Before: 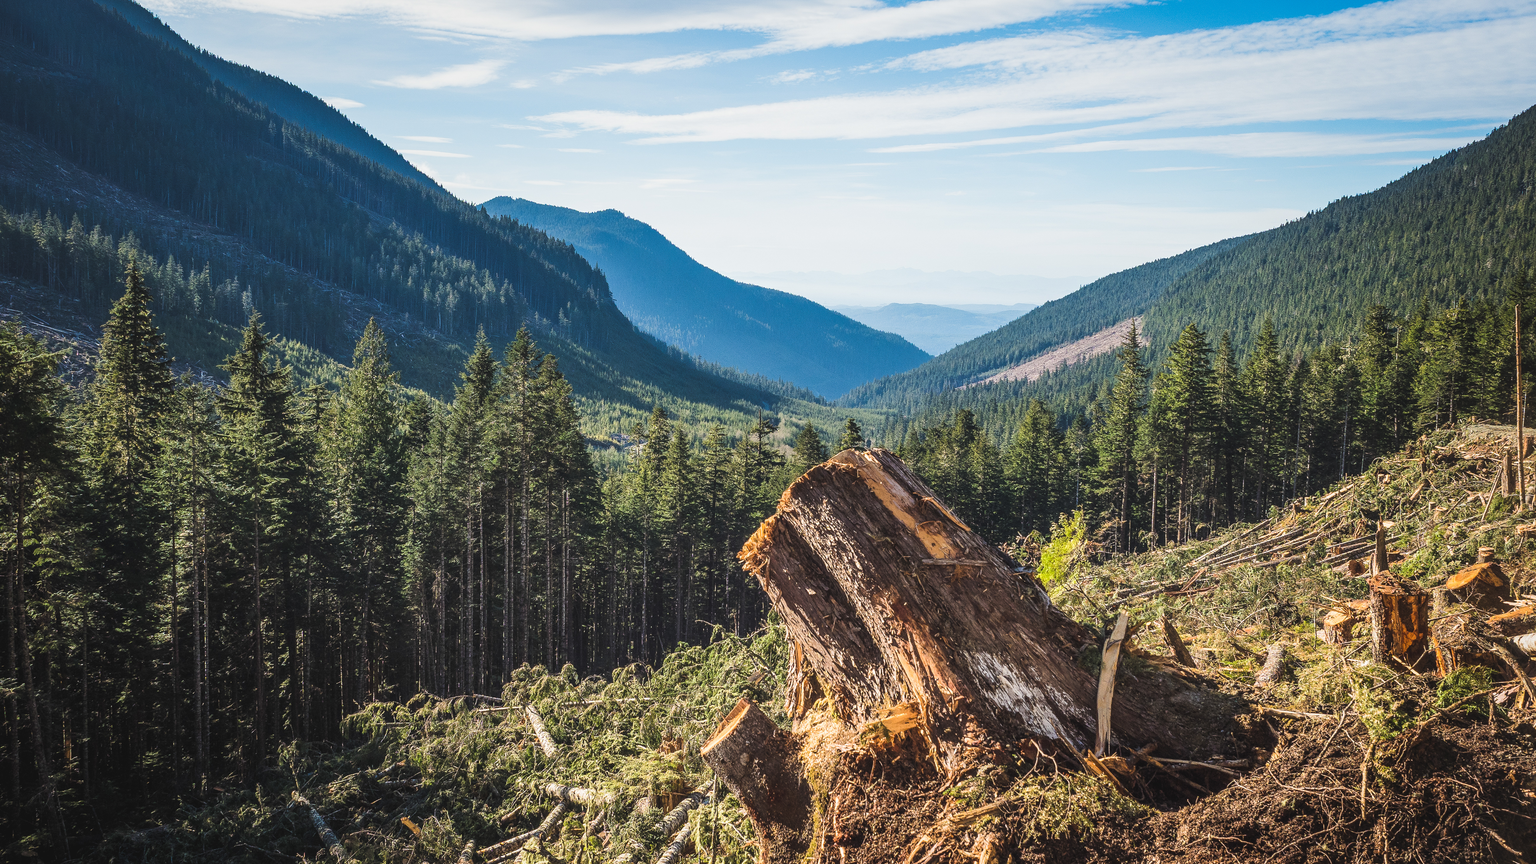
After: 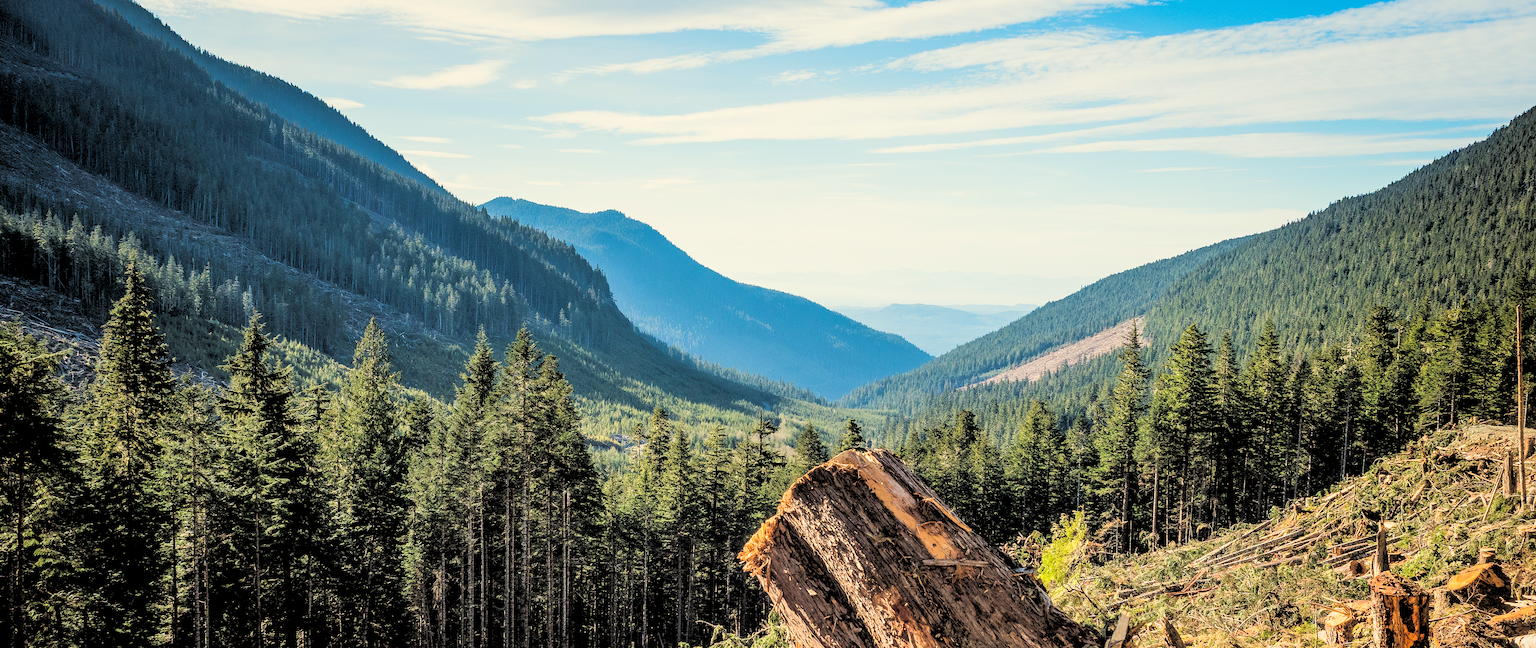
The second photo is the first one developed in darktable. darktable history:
rgb levels: levels [[0.027, 0.429, 0.996], [0, 0.5, 1], [0, 0.5, 1]]
crop: bottom 24.967%
white balance: red 1.029, blue 0.92
